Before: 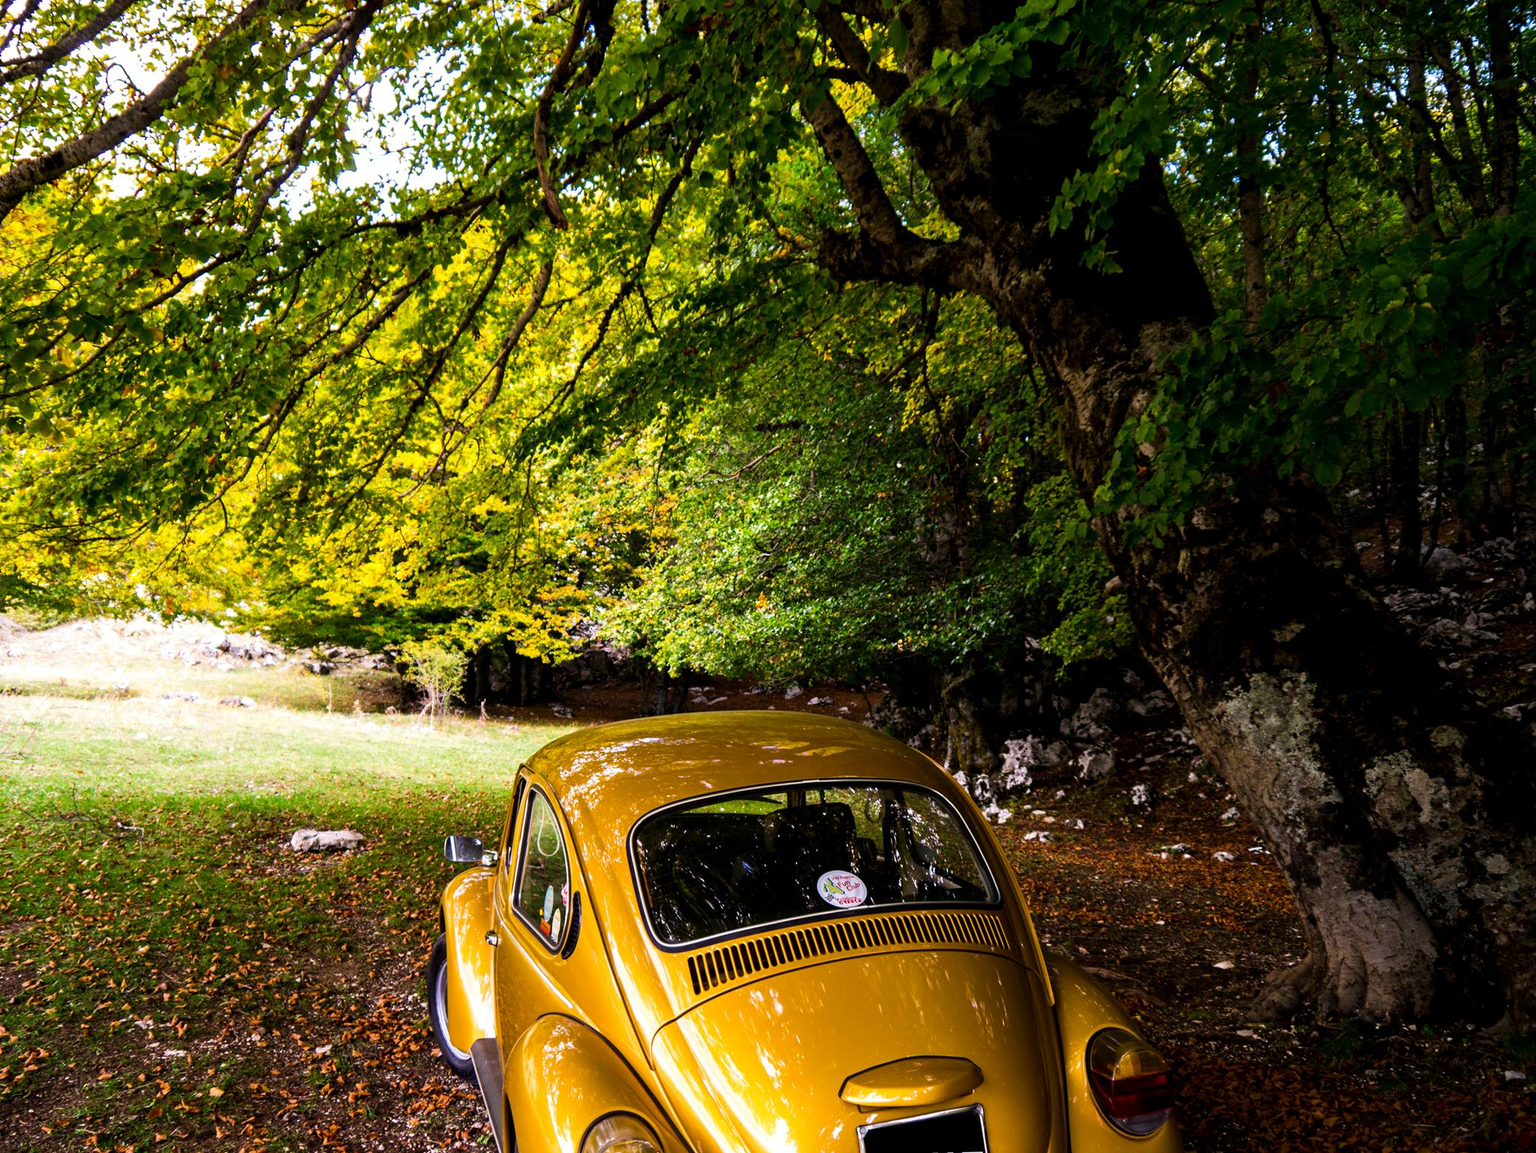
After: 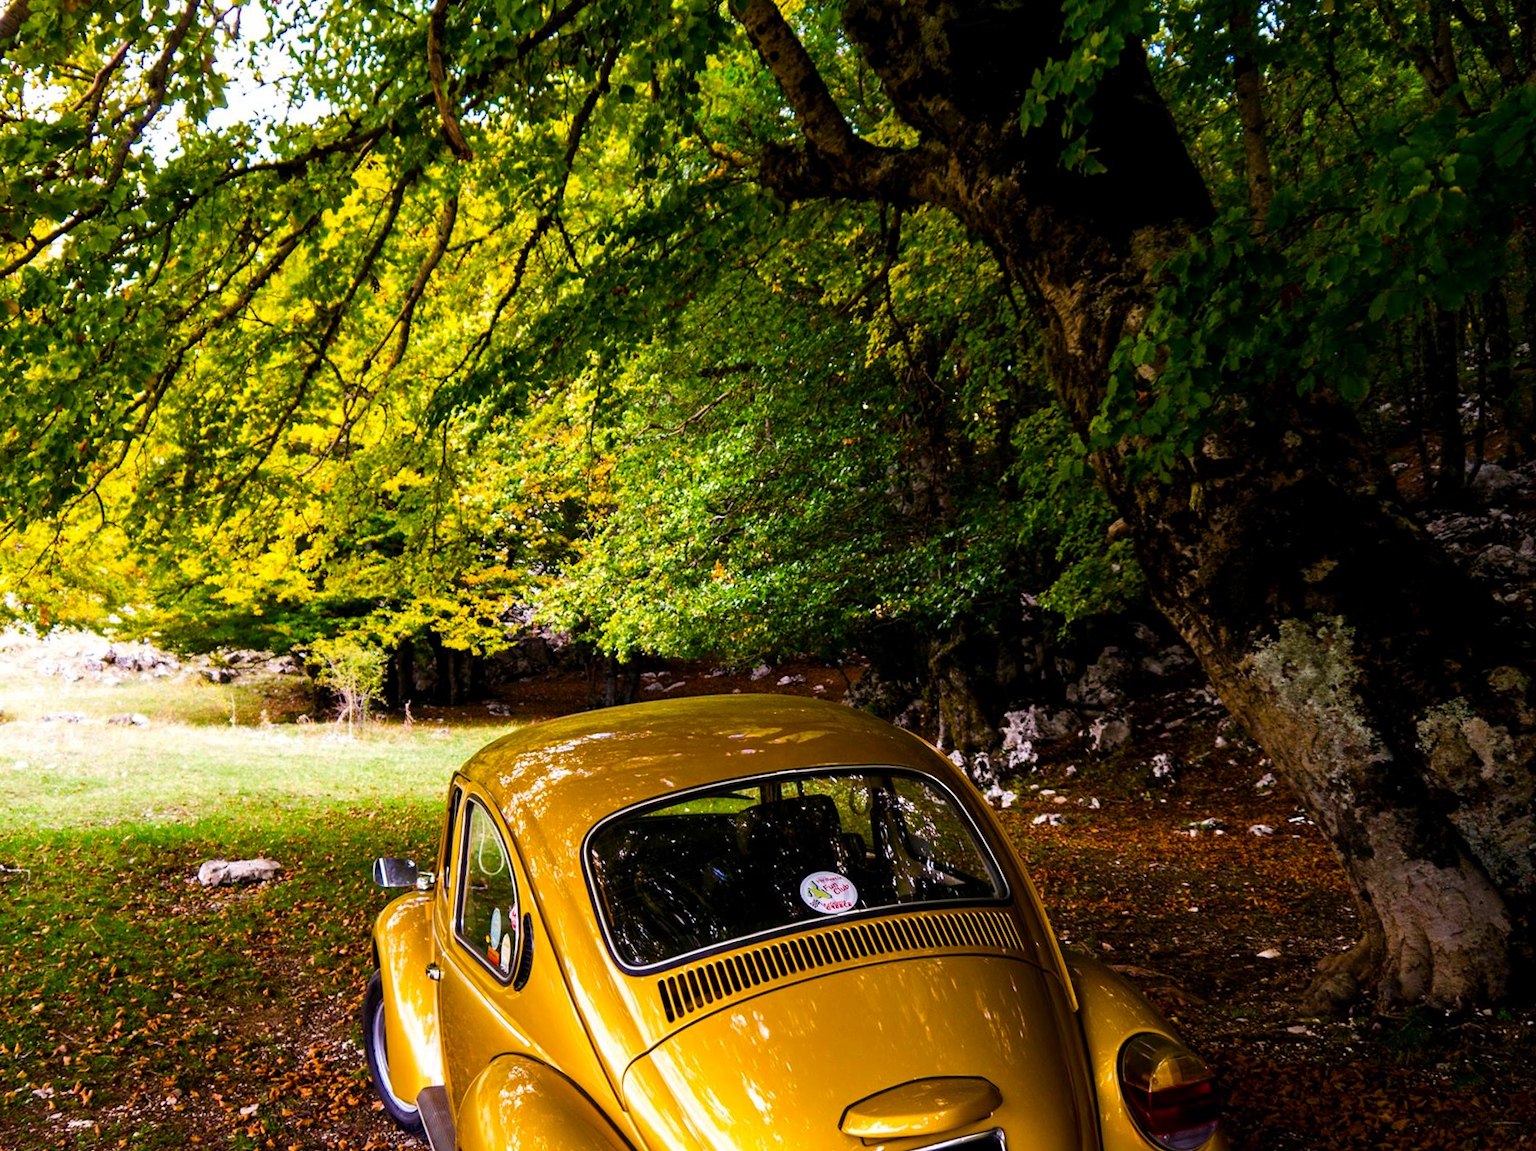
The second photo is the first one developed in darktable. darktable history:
color balance rgb: perceptual saturation grading › global saturation 20.448%, perceptual saturation grading › highlights -19.931%, perceptual saturation grading › shadows 29.749%, global vibrance 20%
crop and rotate: angle 3.35°, left 5.59%, top 5.688%
